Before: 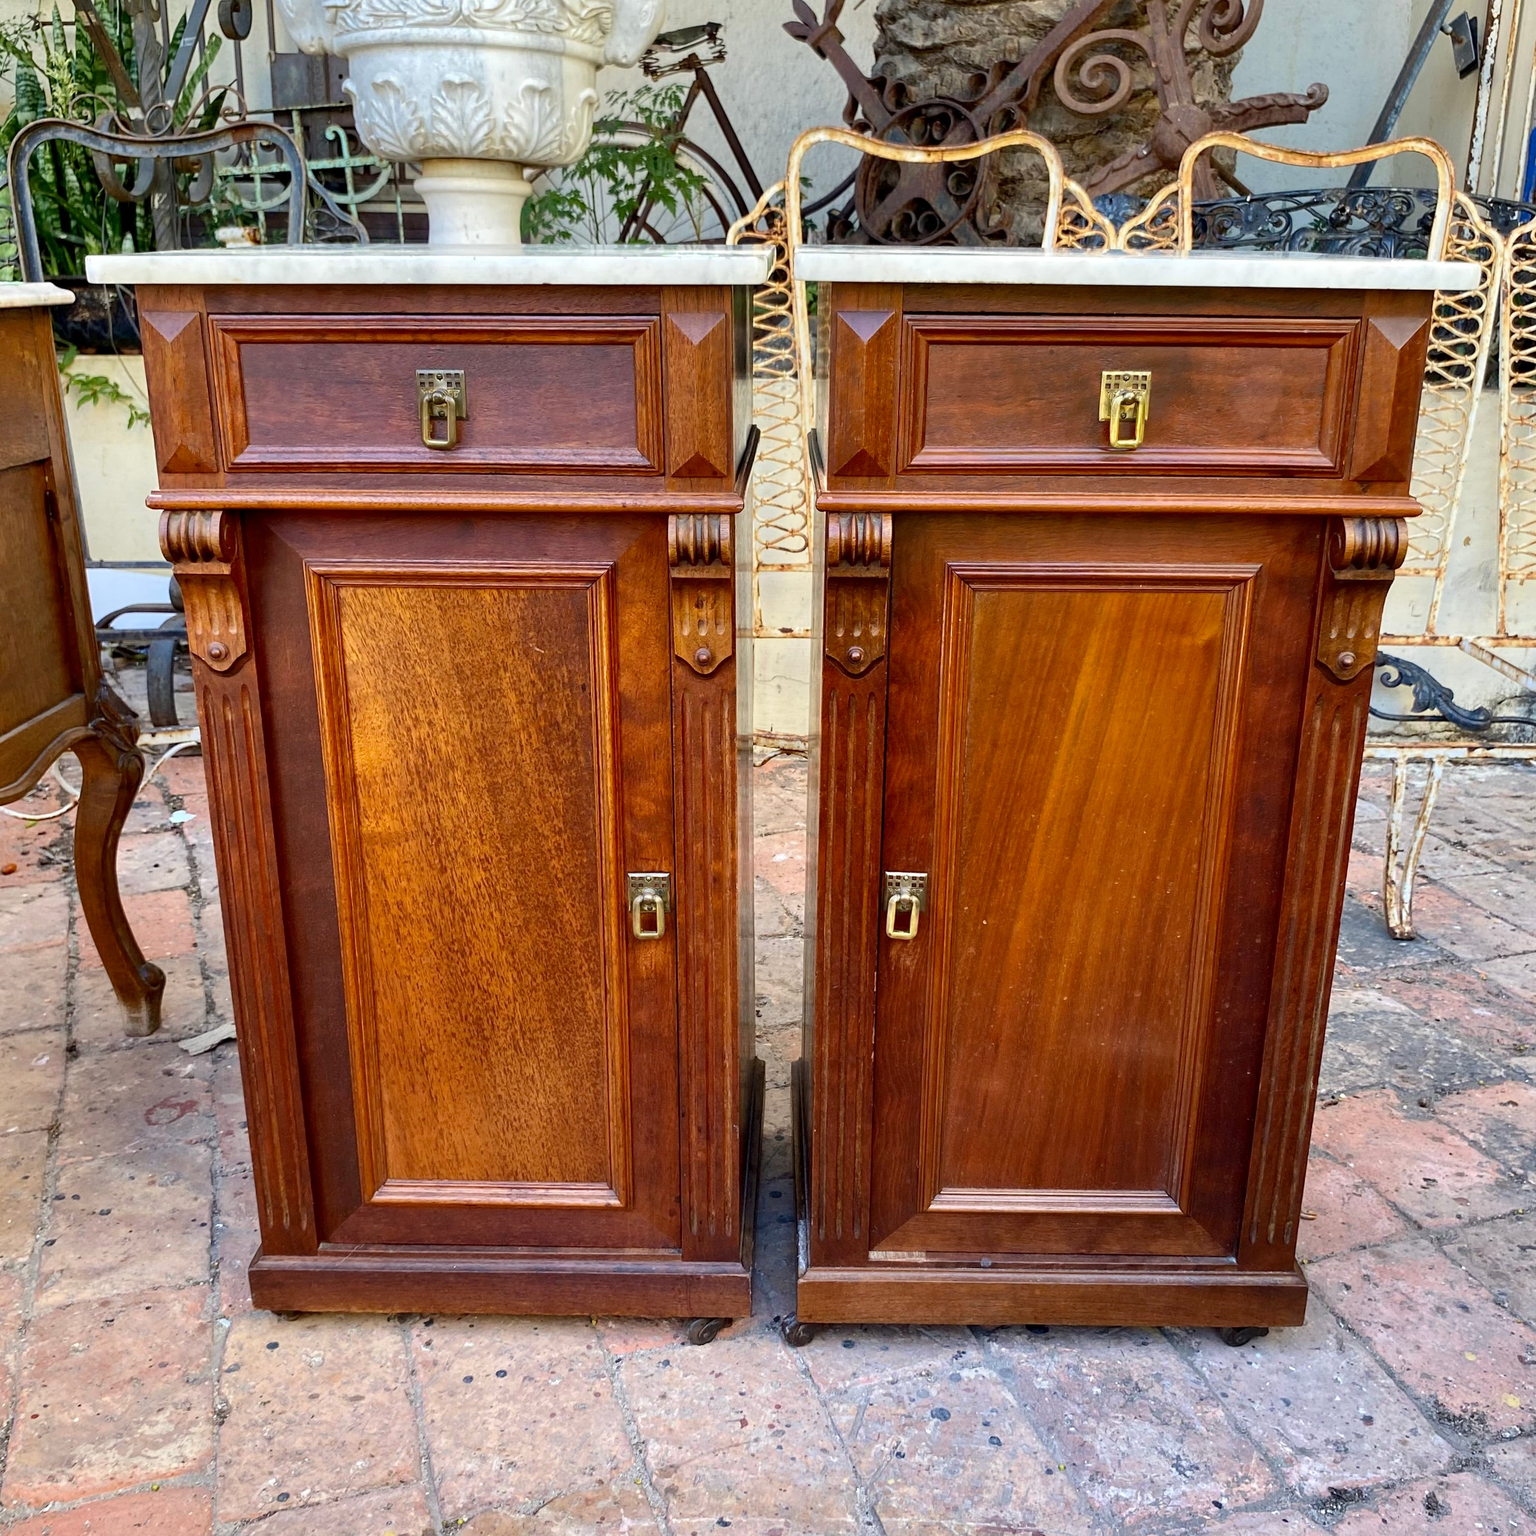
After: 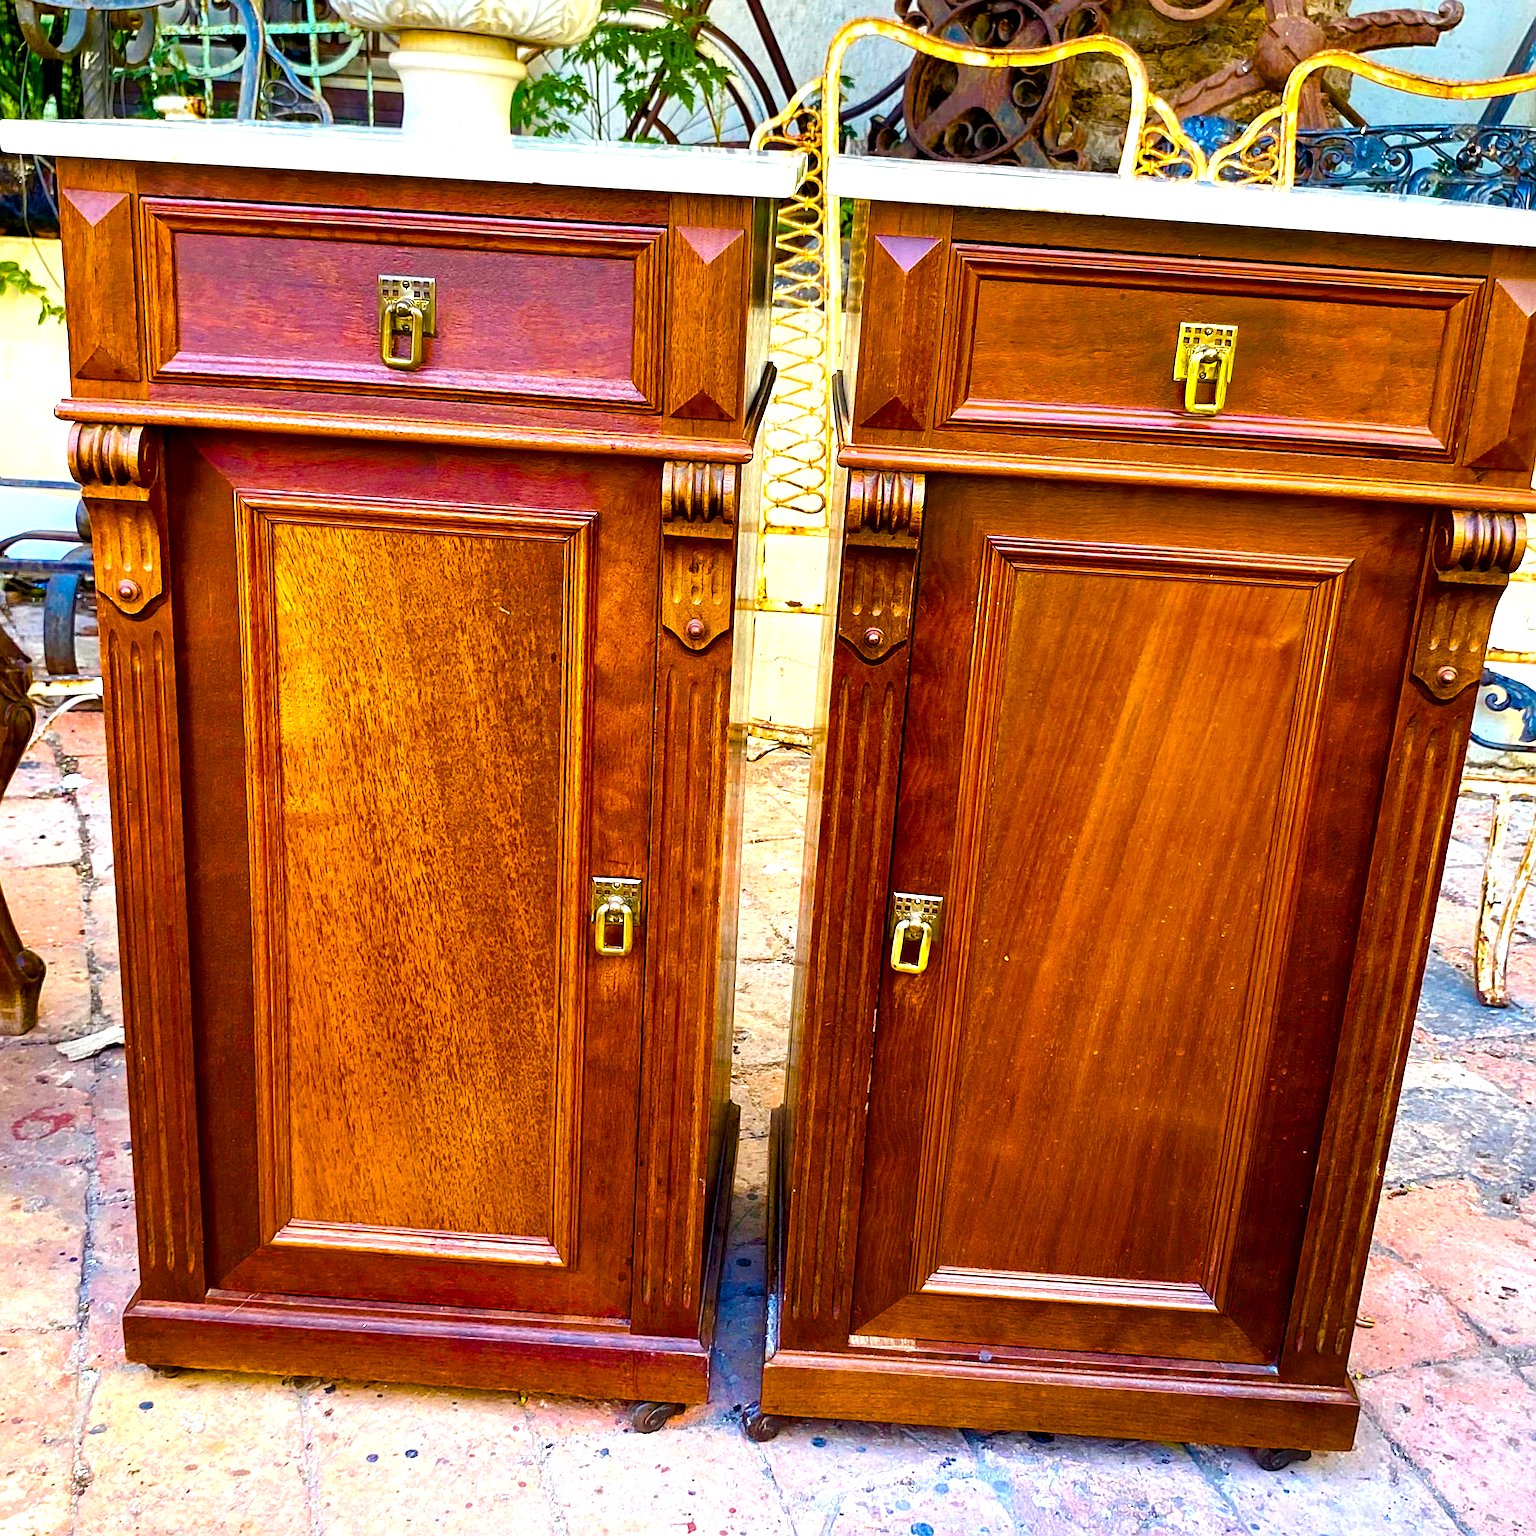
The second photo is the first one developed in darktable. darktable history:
color balance rgb: linear chroma grading › global chroma 25%, perceptual saturation grading › global saturation 40%, perceptual saturation grading › highlights -50%, perceptual saturation grading › shadows 30%, perceptual brilliance grading › global brilliance 25%, global vibrance 60%
sharpen: on, module defaults
crop and rotate: angle -3.27°, left 5.211%, top 5.211%, right 4.607%, bottom 4.607%
